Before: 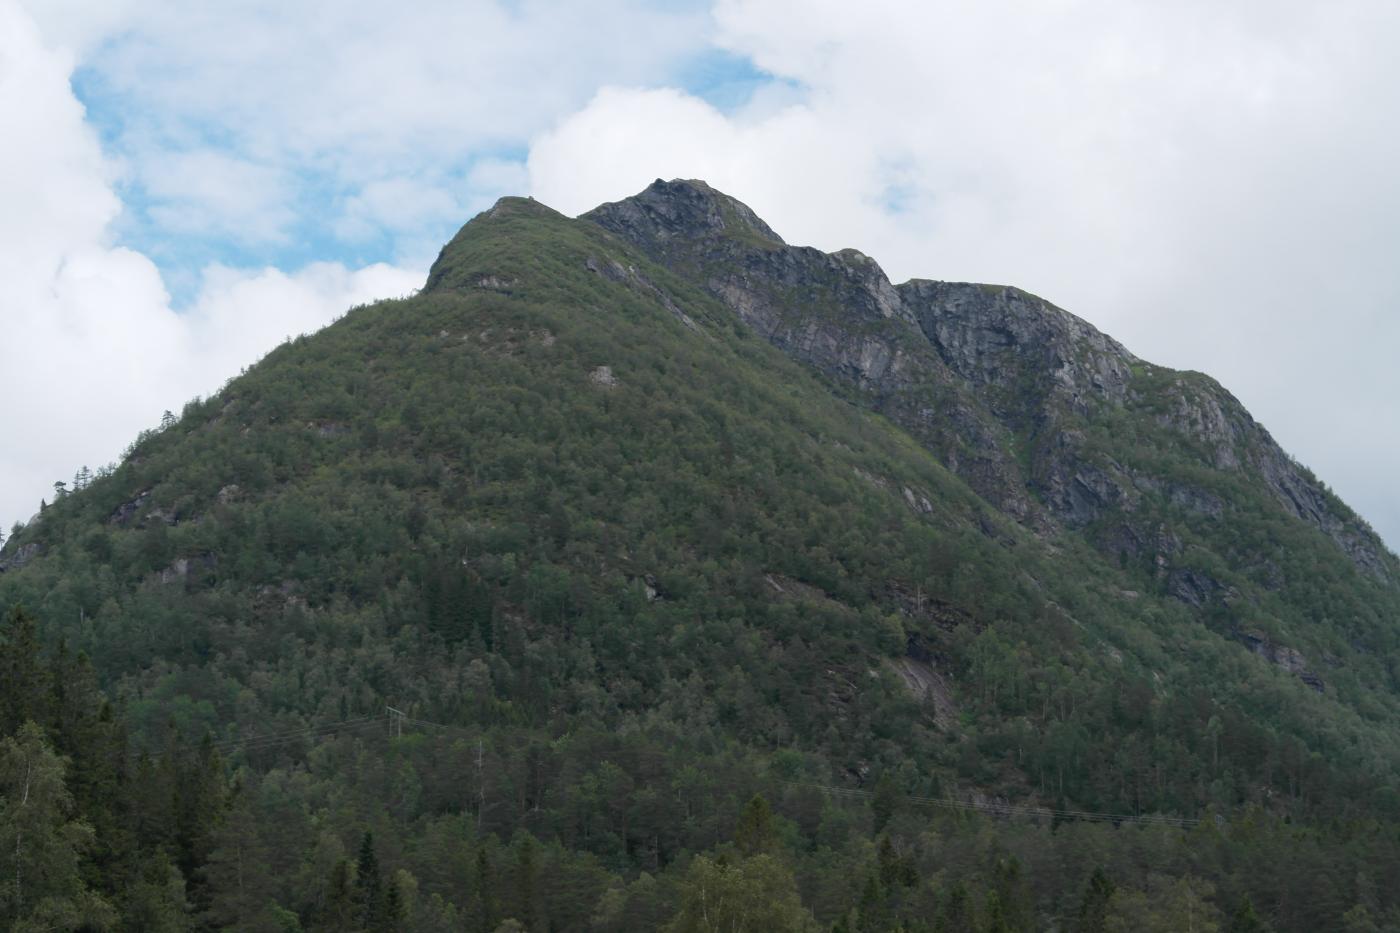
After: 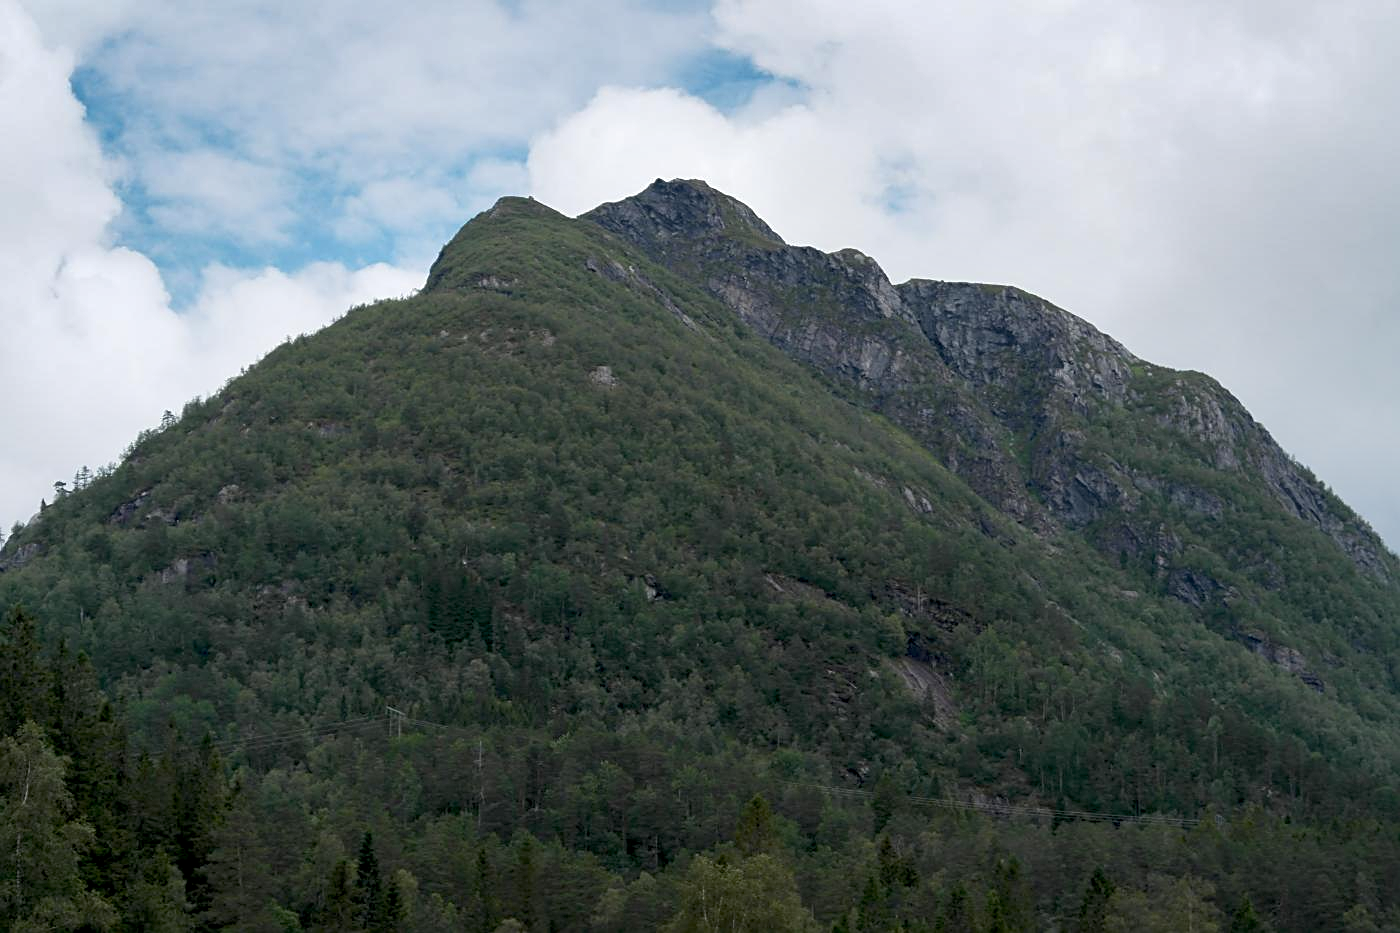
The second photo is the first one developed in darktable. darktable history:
sharpen: on, module defaults
shadows and highlights: shadows 6.08, soften with gaussian
exposure: black level correction 0.01, compensate highlight preservation false
